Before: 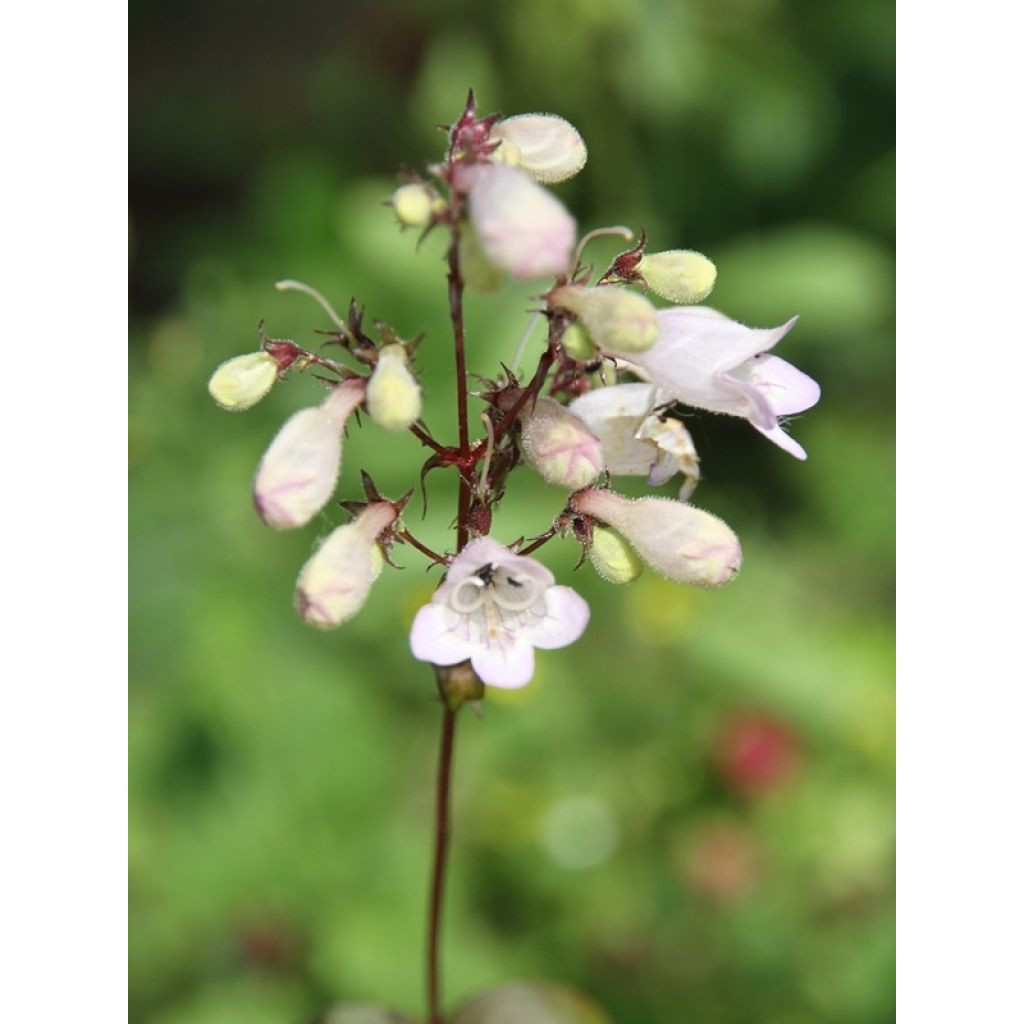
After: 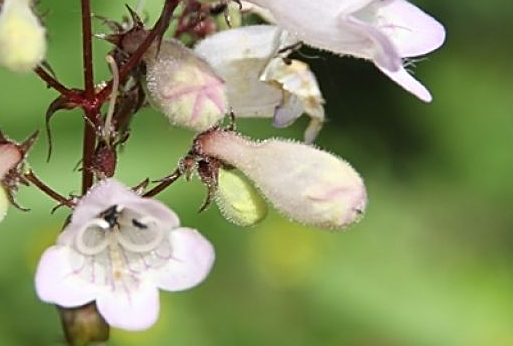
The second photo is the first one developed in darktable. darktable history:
sharpen: on, module defaults
crop: left 36.687%, top 35.031%, right 13.123%, bottom 31.098%
